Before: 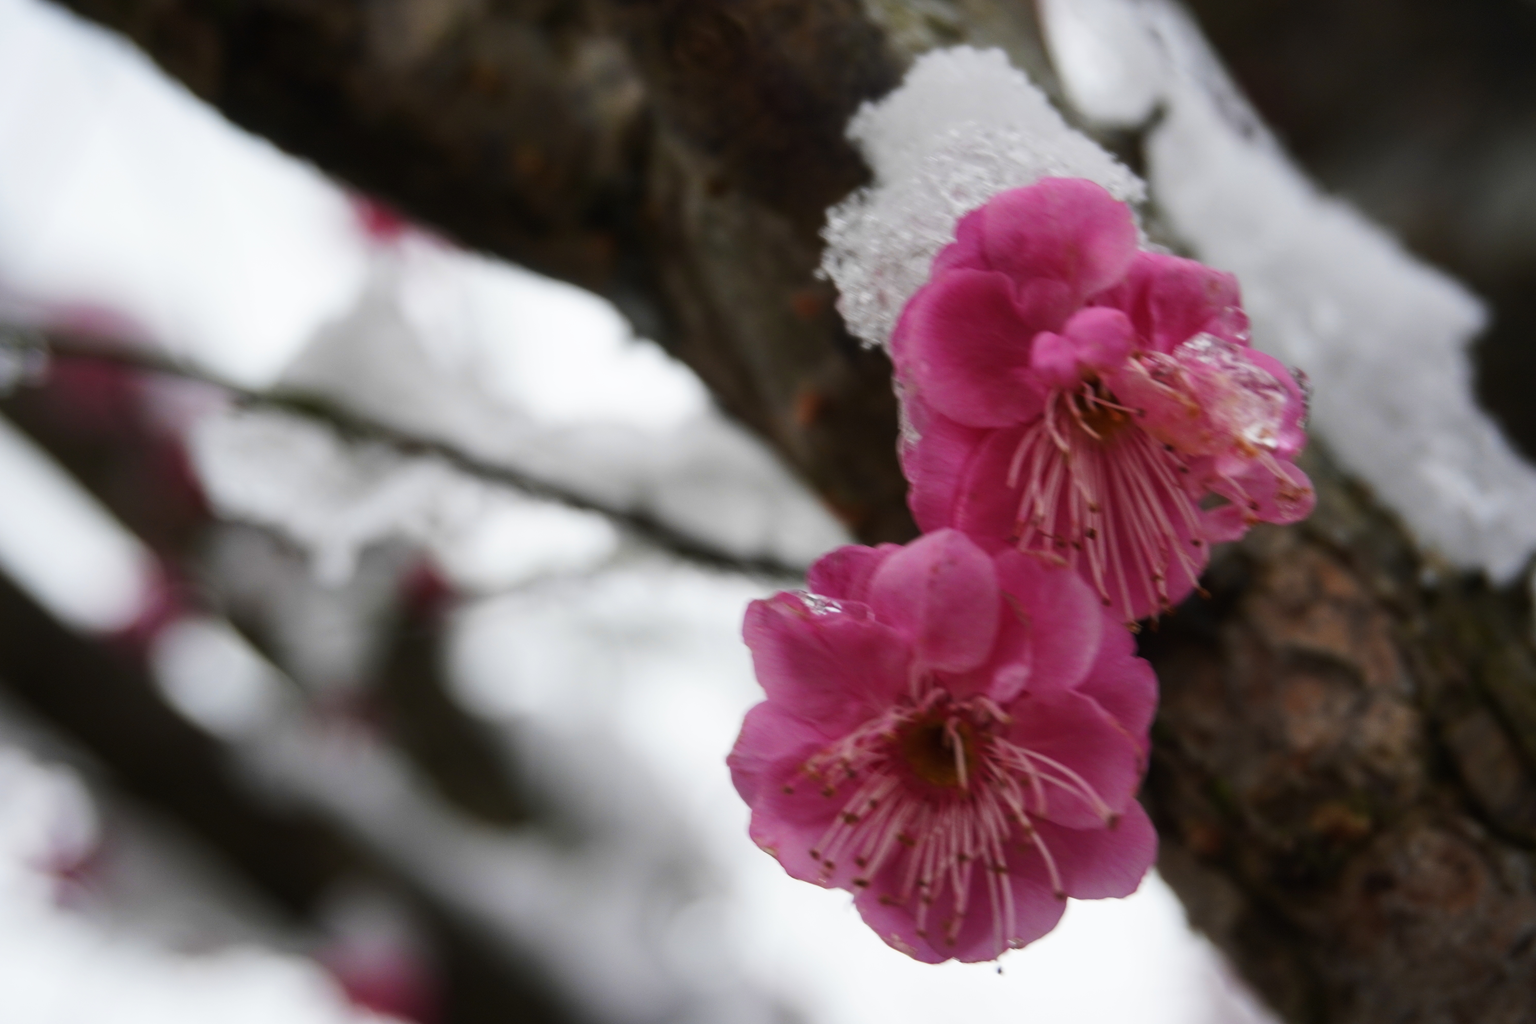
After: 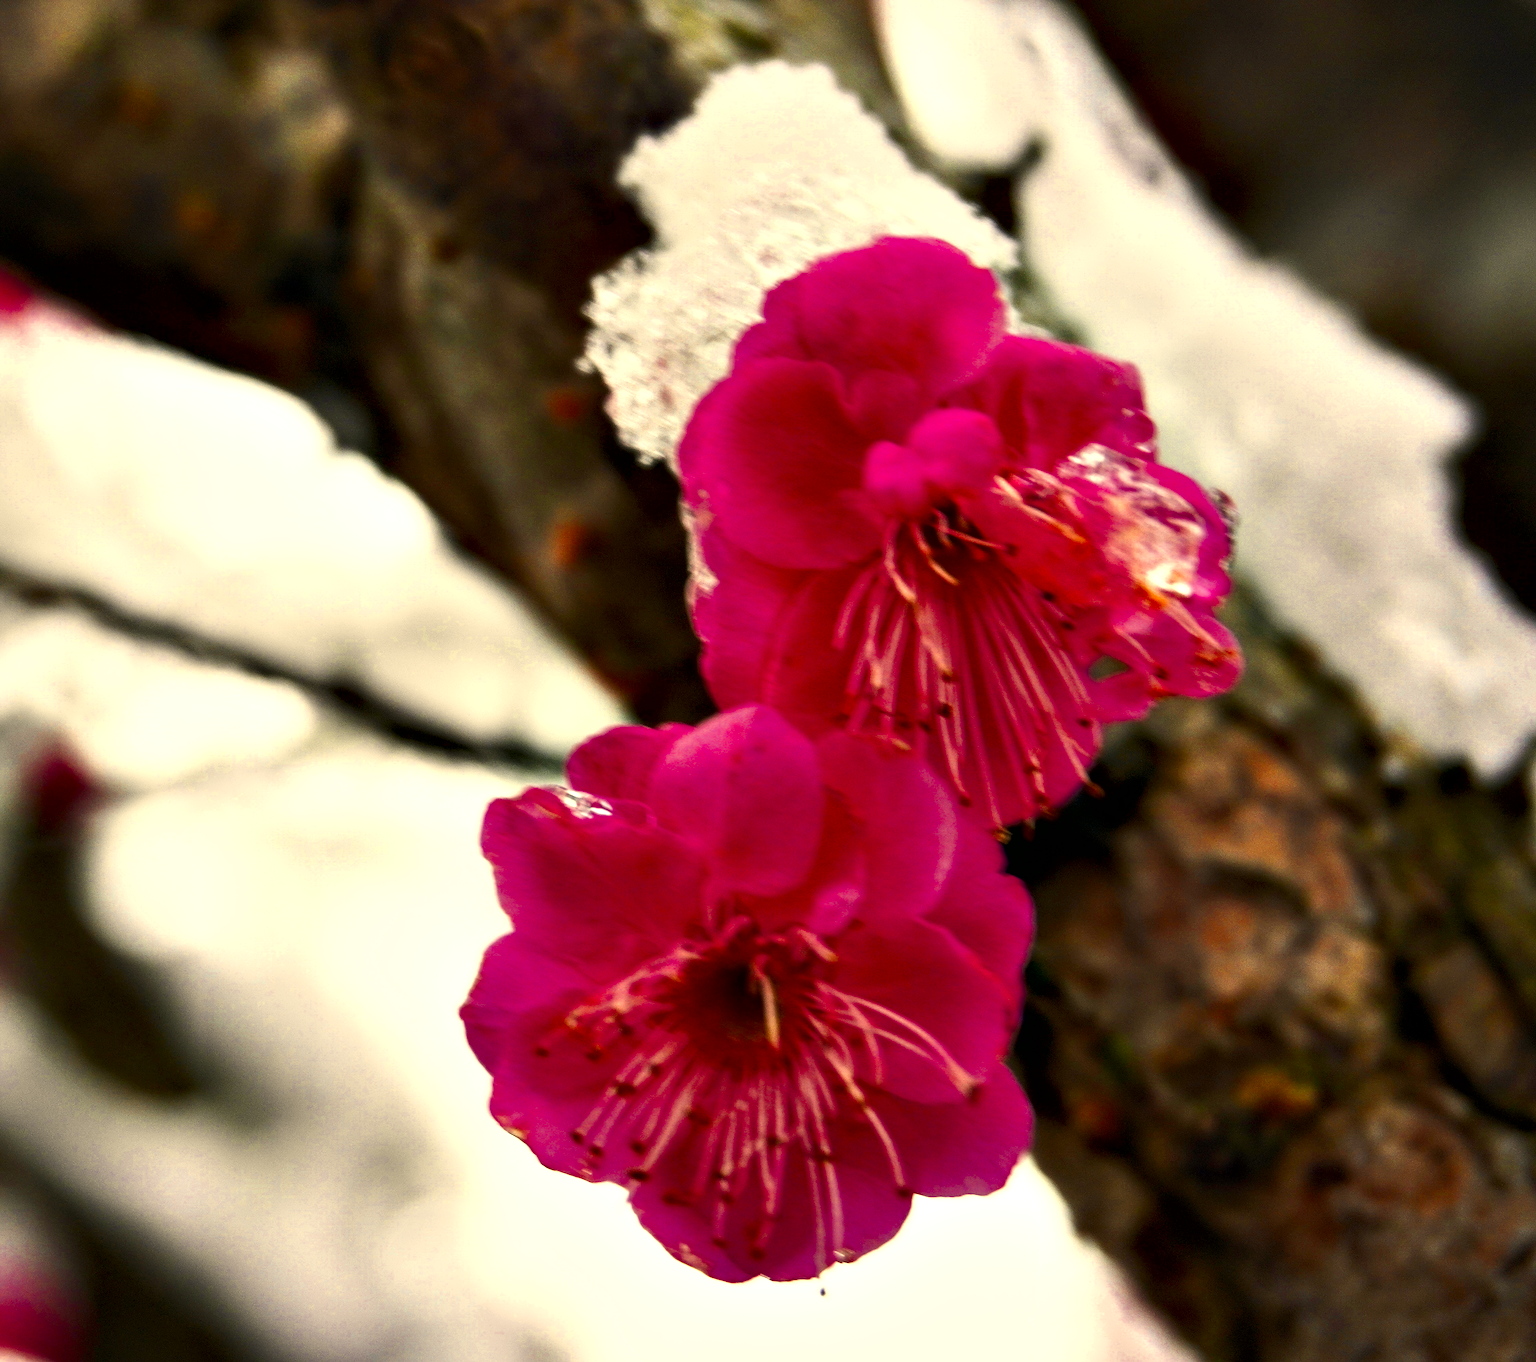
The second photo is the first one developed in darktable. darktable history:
crop and rotate: left 24.84%
contrast equalizer: octaves 7, y [[0.6 ×6], [0.55 ×6], [0 ×6], [0 ×6], [0 ×6]]
sharpen: on, module defaults
color correction: highlights a* 2.49, highlights b* 23.5
color zones: curves: ch0 [(0.004, 0.305) (0.261, 0.623) (0.389, 0.399) (0.708, 0.571) (0.947, 0.34)]; ch1 [(0.025, 0.645) (0.229, 0.584) (0.326, 0.551) (0.484, 0.262) (0.757, 0.643)]
contrast brightness saturation: contrast 0.204, brightness 0.161, saturation 0.218
